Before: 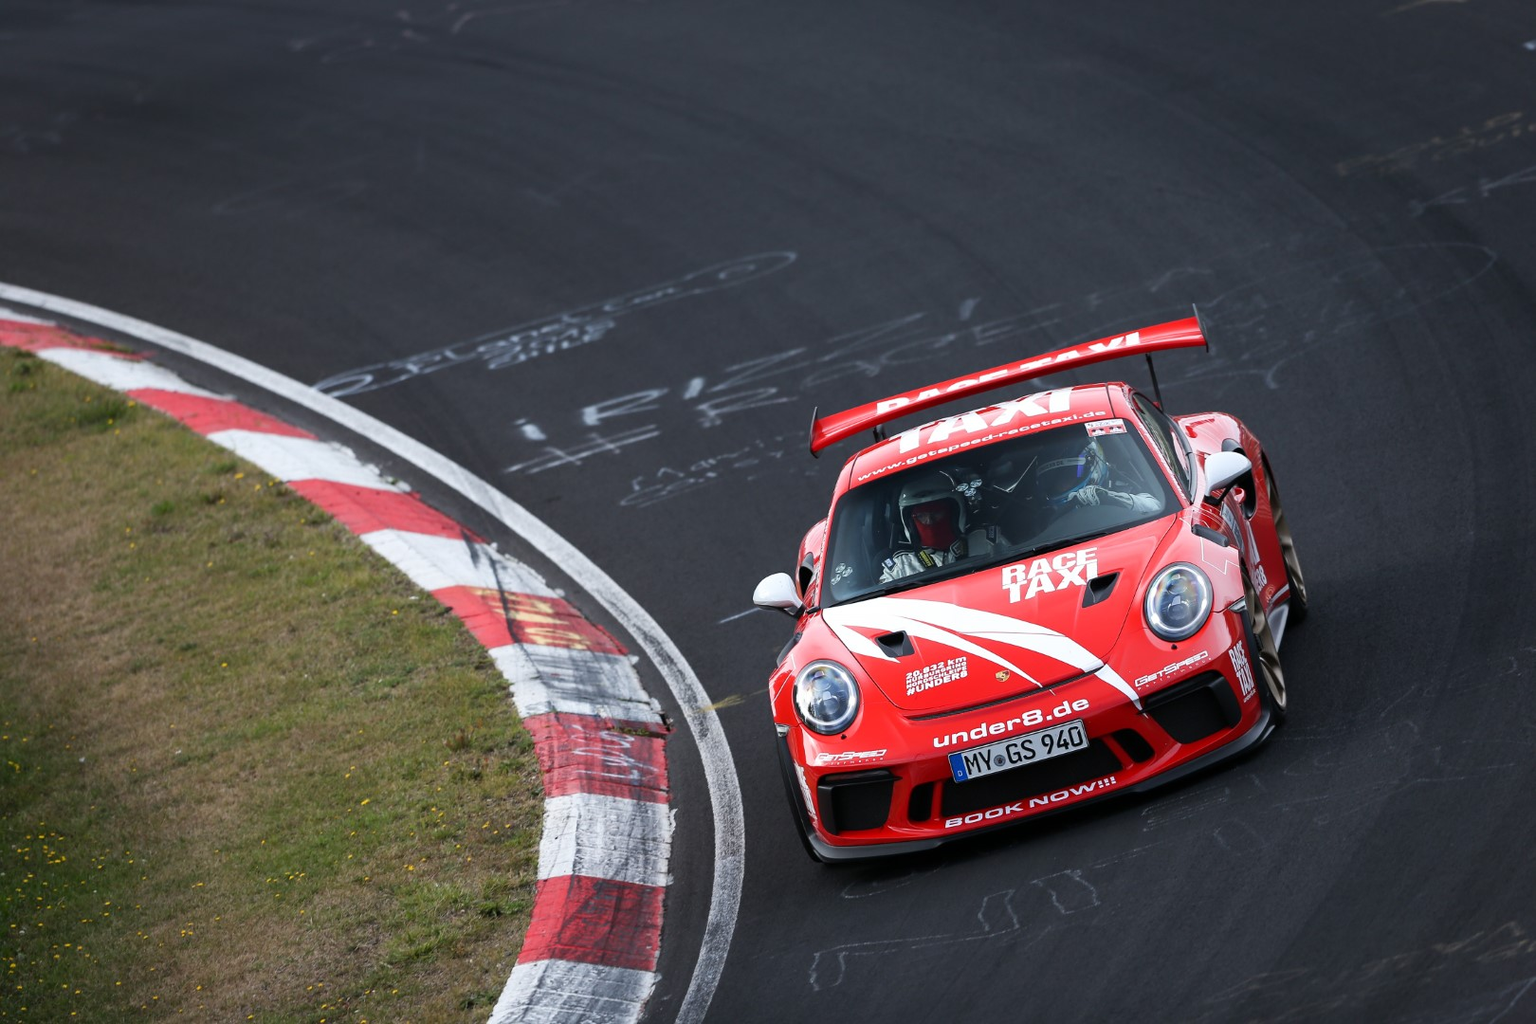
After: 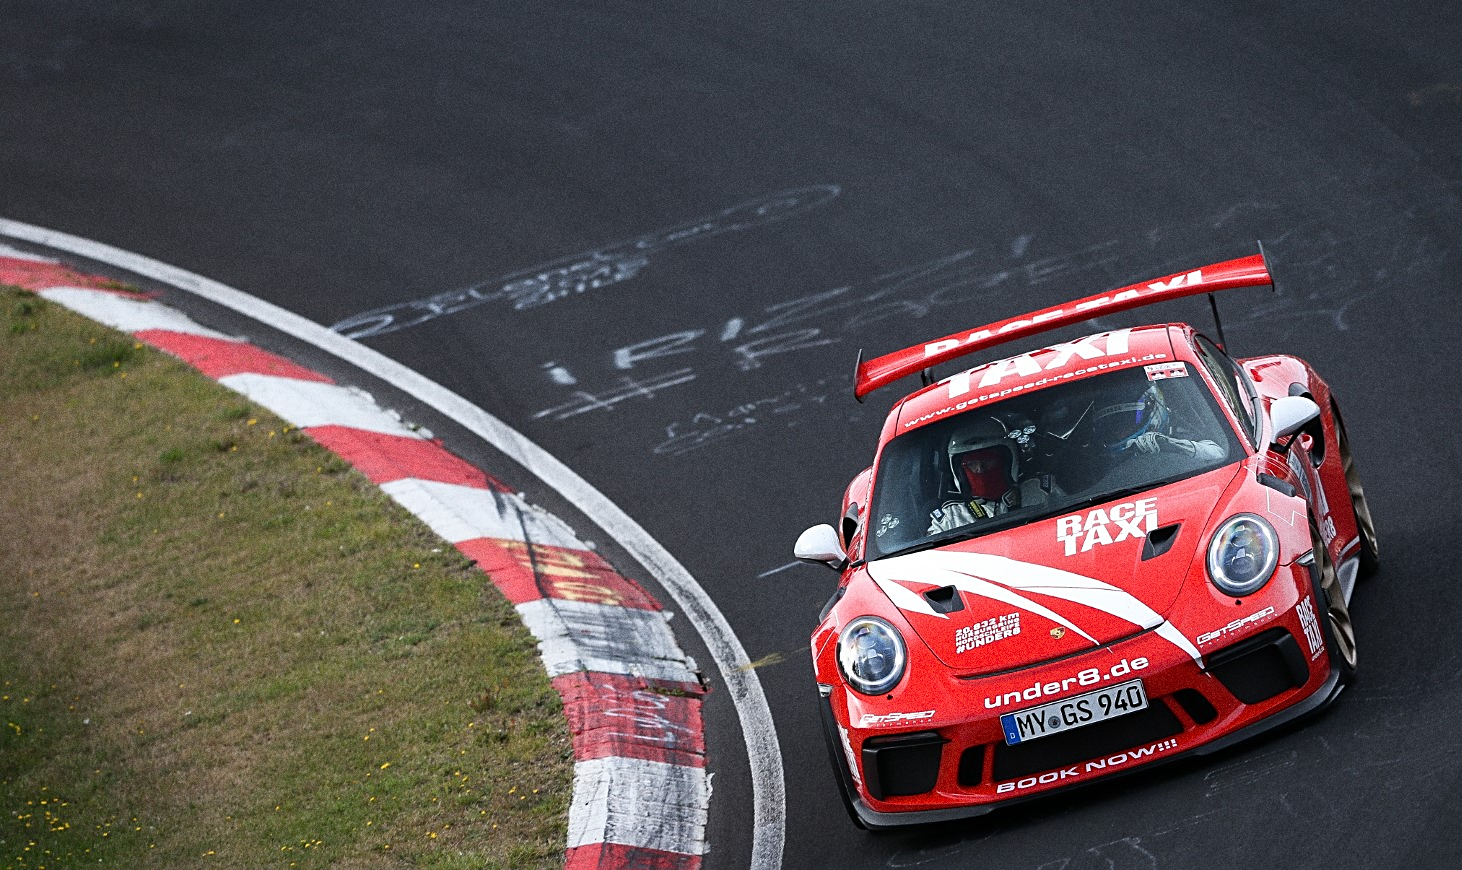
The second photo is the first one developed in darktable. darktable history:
sharpen: on, module defaults
grain: coarseness 0.09 ISO, strength 40%
crop: top 7.49%, right 9.717%, bottom 11.943%
